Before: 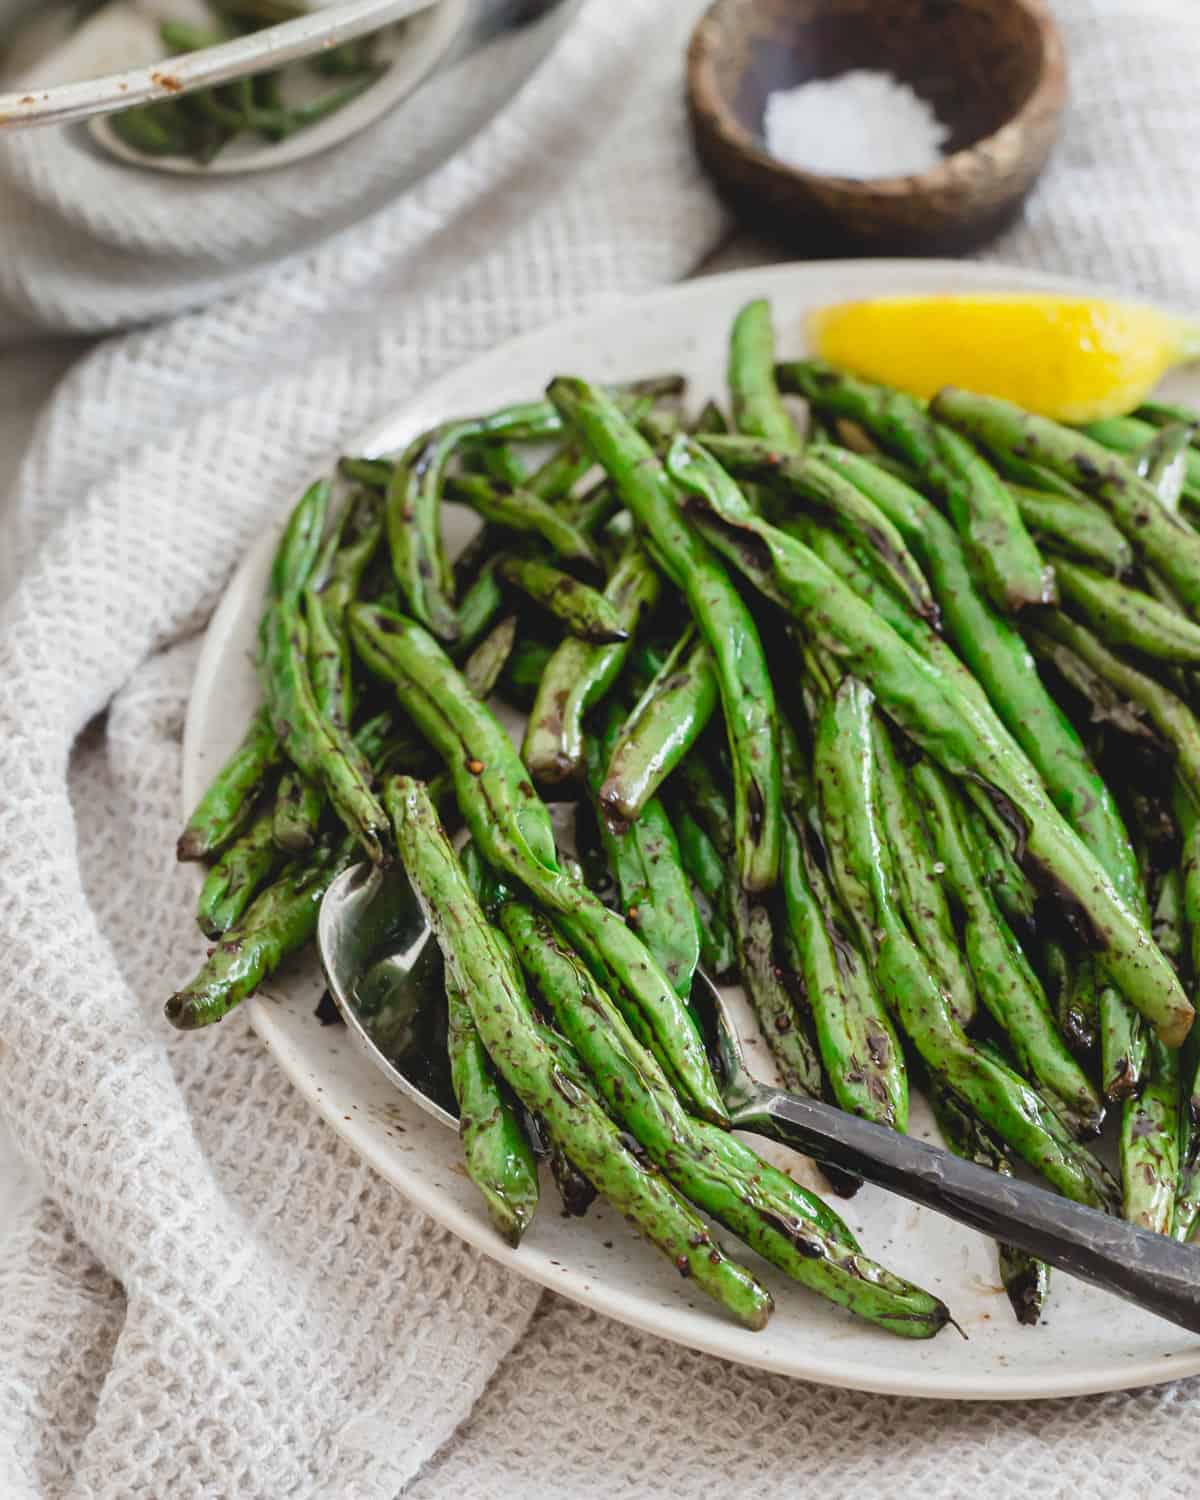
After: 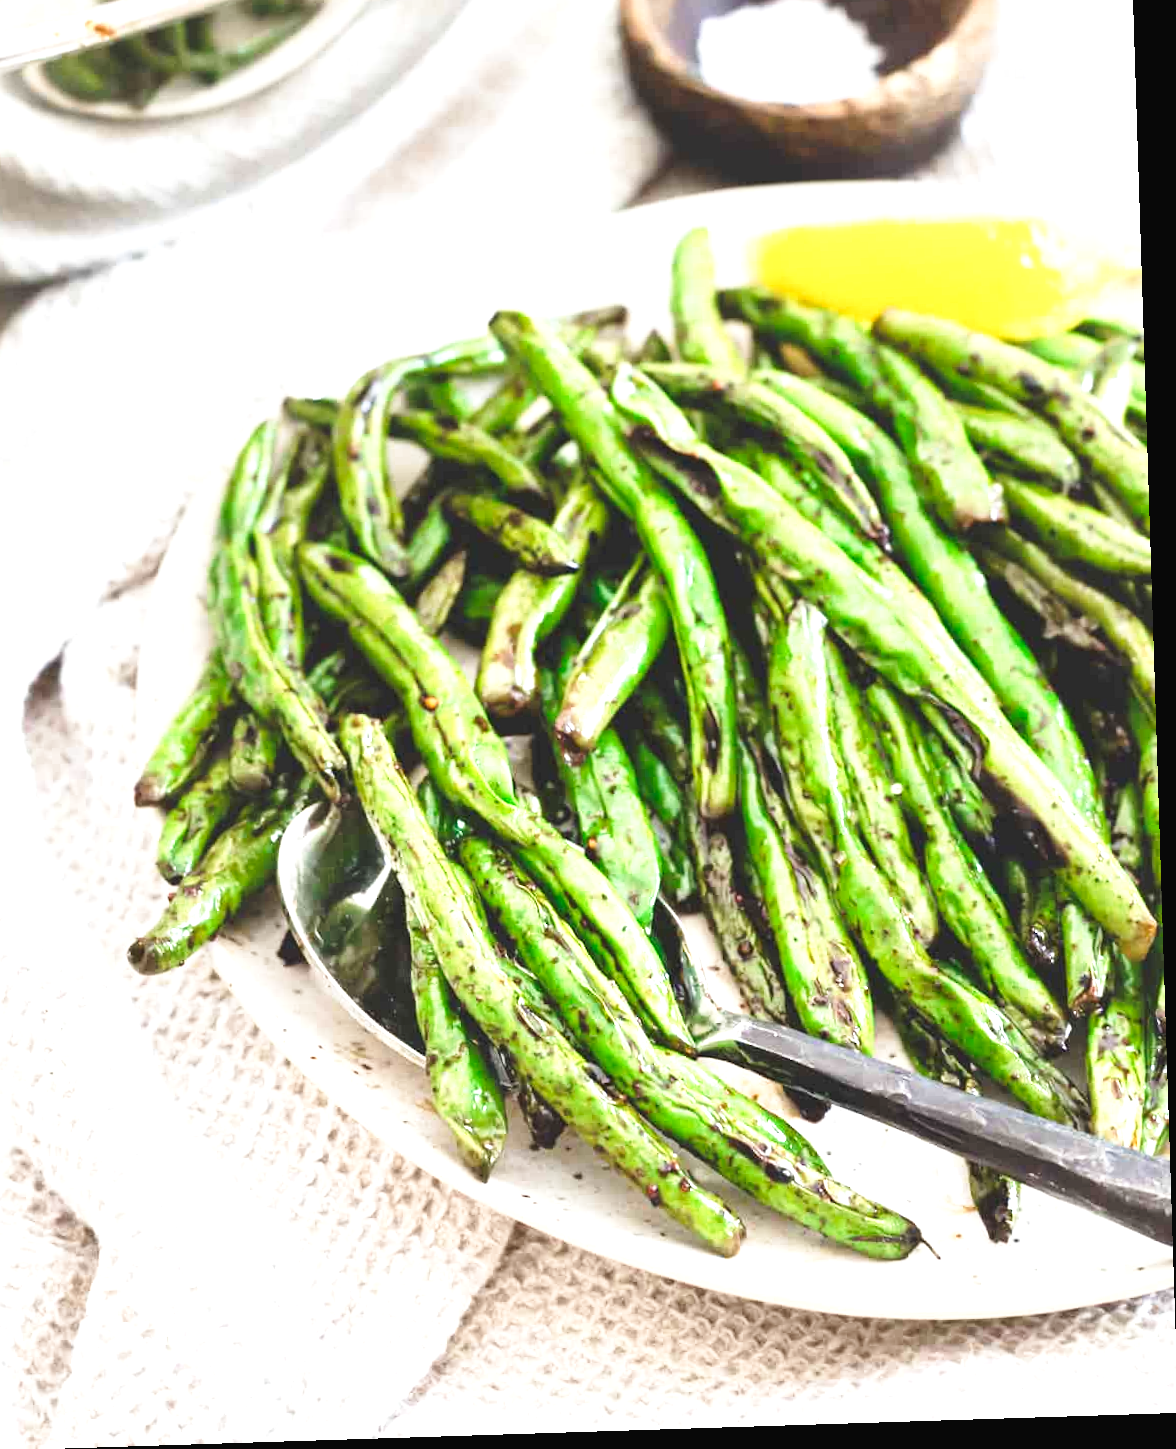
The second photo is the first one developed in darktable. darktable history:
crop and rotate: angle 1.83°, left 5.662%, top 5.709%
tone curve: curves: ch0 [(0, 0) (0.003, 0.019) (0.011, 0.022) (0.025, 0.03) (0.044, 0.049) (0.069, 0.08) (0.1, 0.111) (0.136, 0.144) (0.177, 0.189) (0.224, 0.23) (0.277, 0.285) (0.335, 0.356) (0.399, 0.428) (0.468, 0.511) (0.543, 0.597) (0.623, 0.682) (0.709, 0.773) (0.801, 0.865) (0.898, 0.945) (1, 1)], preserve colors none
exposure: black level correction 0, exposure 1.288 EV, compensate exposure bias true, compensate highlight preservation false
